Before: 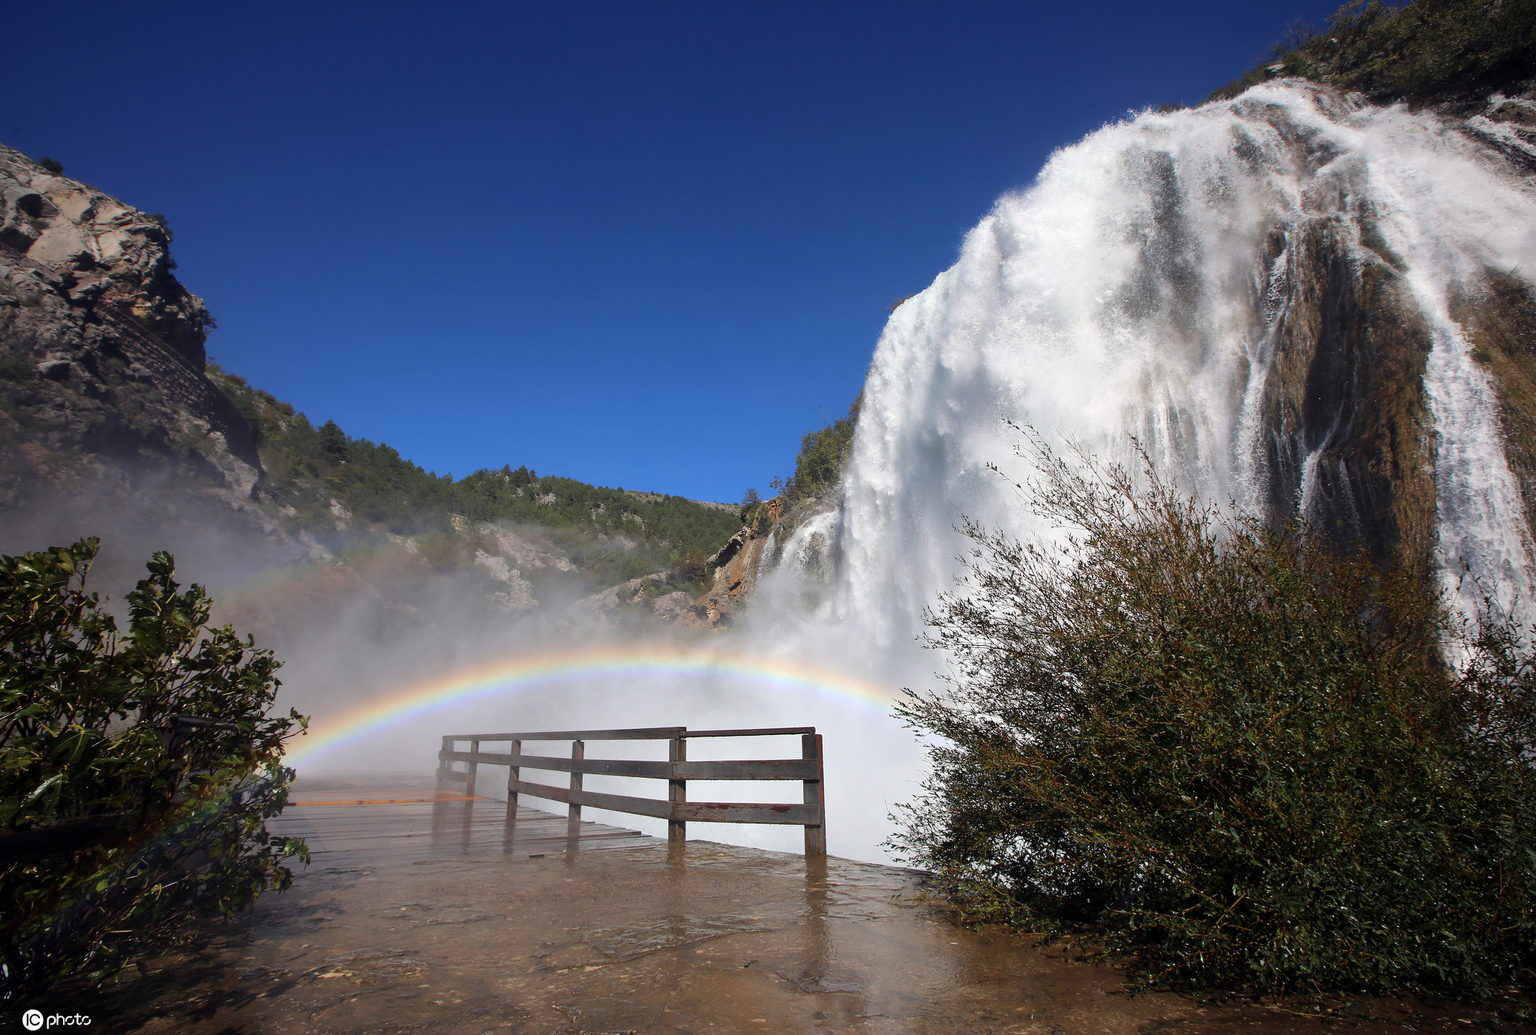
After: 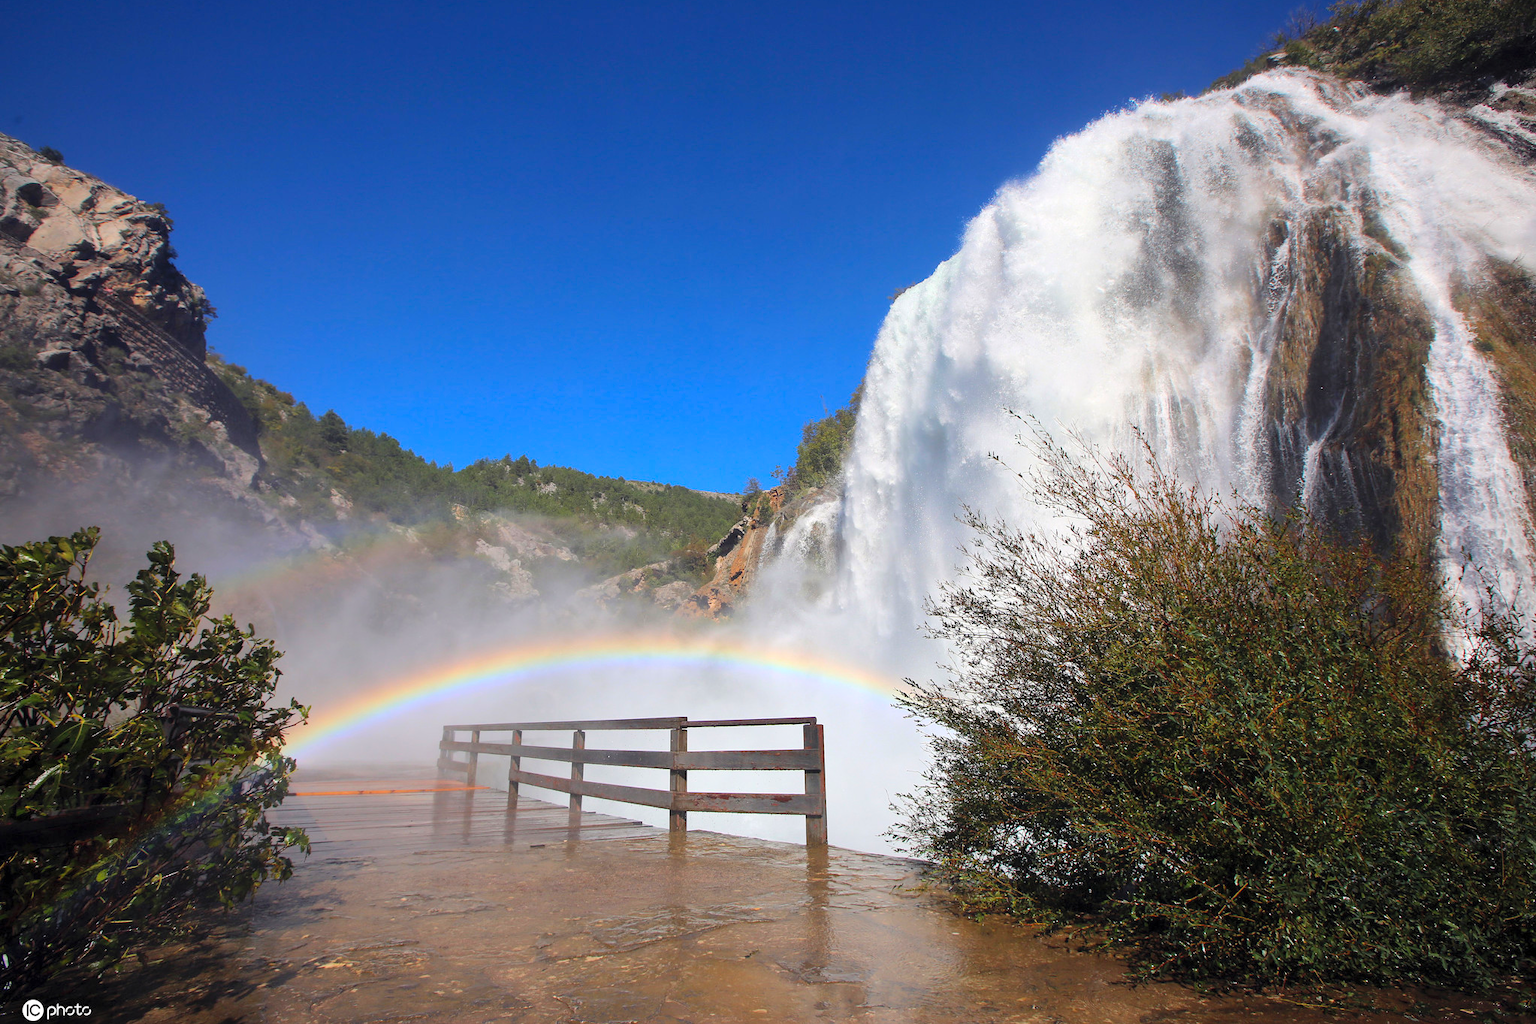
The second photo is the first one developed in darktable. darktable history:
crop: top 1.115%, right 0.108%
contrast brightness saturation: contrast 0.069, brightness 0.172, saturation 0.396
